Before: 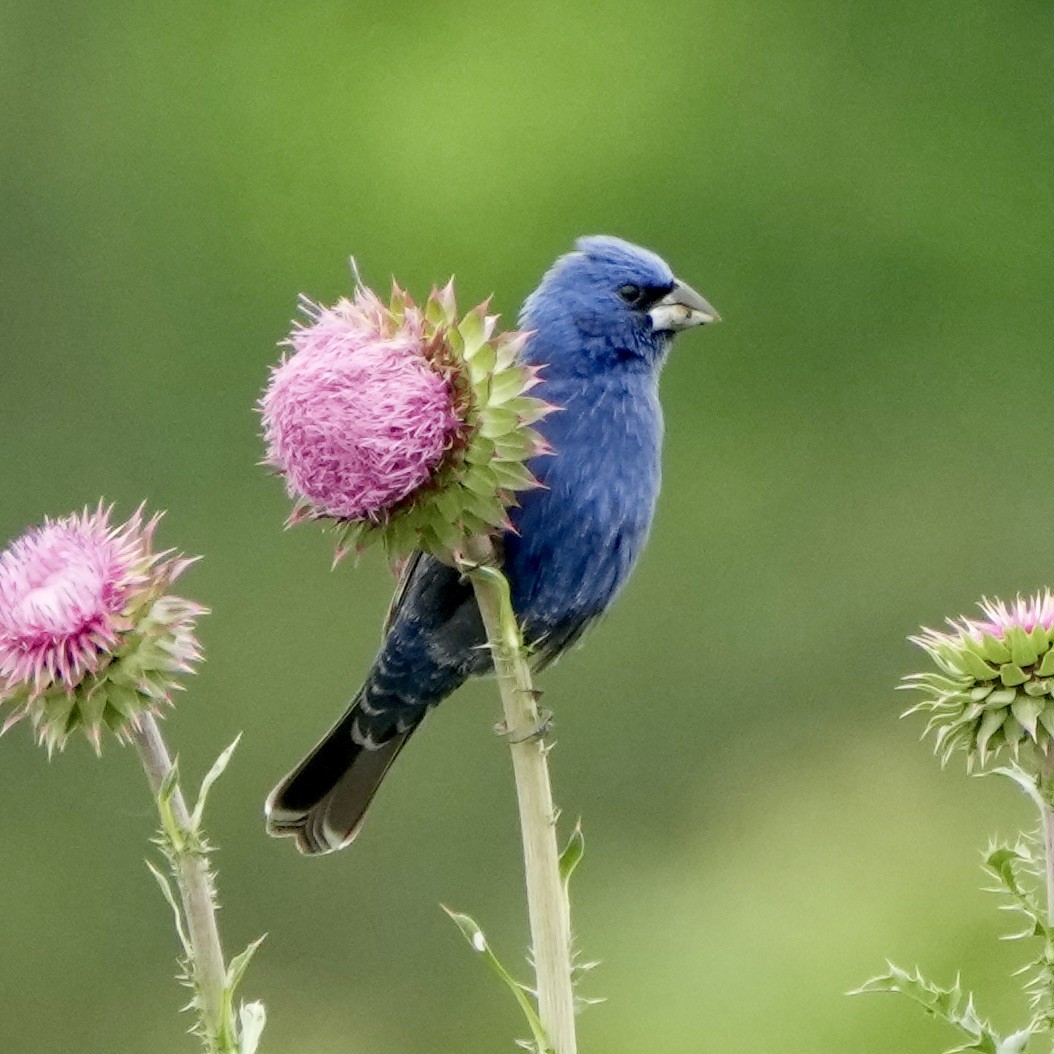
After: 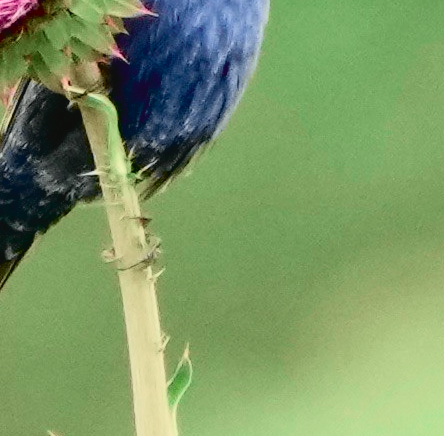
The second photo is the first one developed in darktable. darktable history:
crop: left 37.238%, top 44.958%, right 20.597%, bottom 13.633%
tone curve: curves: ch0 [(0, 0.039) (0.113, 0.081) (0.204, 0.204) (0.498, 0.608) (0.709, 0.819) (0.984, 0.961)]; ch1 [(0, 0) (0.172, 0.123) (0.317, 0.272) (0.414, 0.382) (0.476, 0.479) (0.505, 0.501) (0.528, 0.54) (0.618, 0.647) (0.709, 0.764) (1, 1)]; ch2 [(0, 0) (0.411, 0.424) (0.492, 0.502) (0.521, 0.513) (0.537, 0.57) (0.686, 0.638) (1, 1)], color space Lab, independent channels, preserve colors none
